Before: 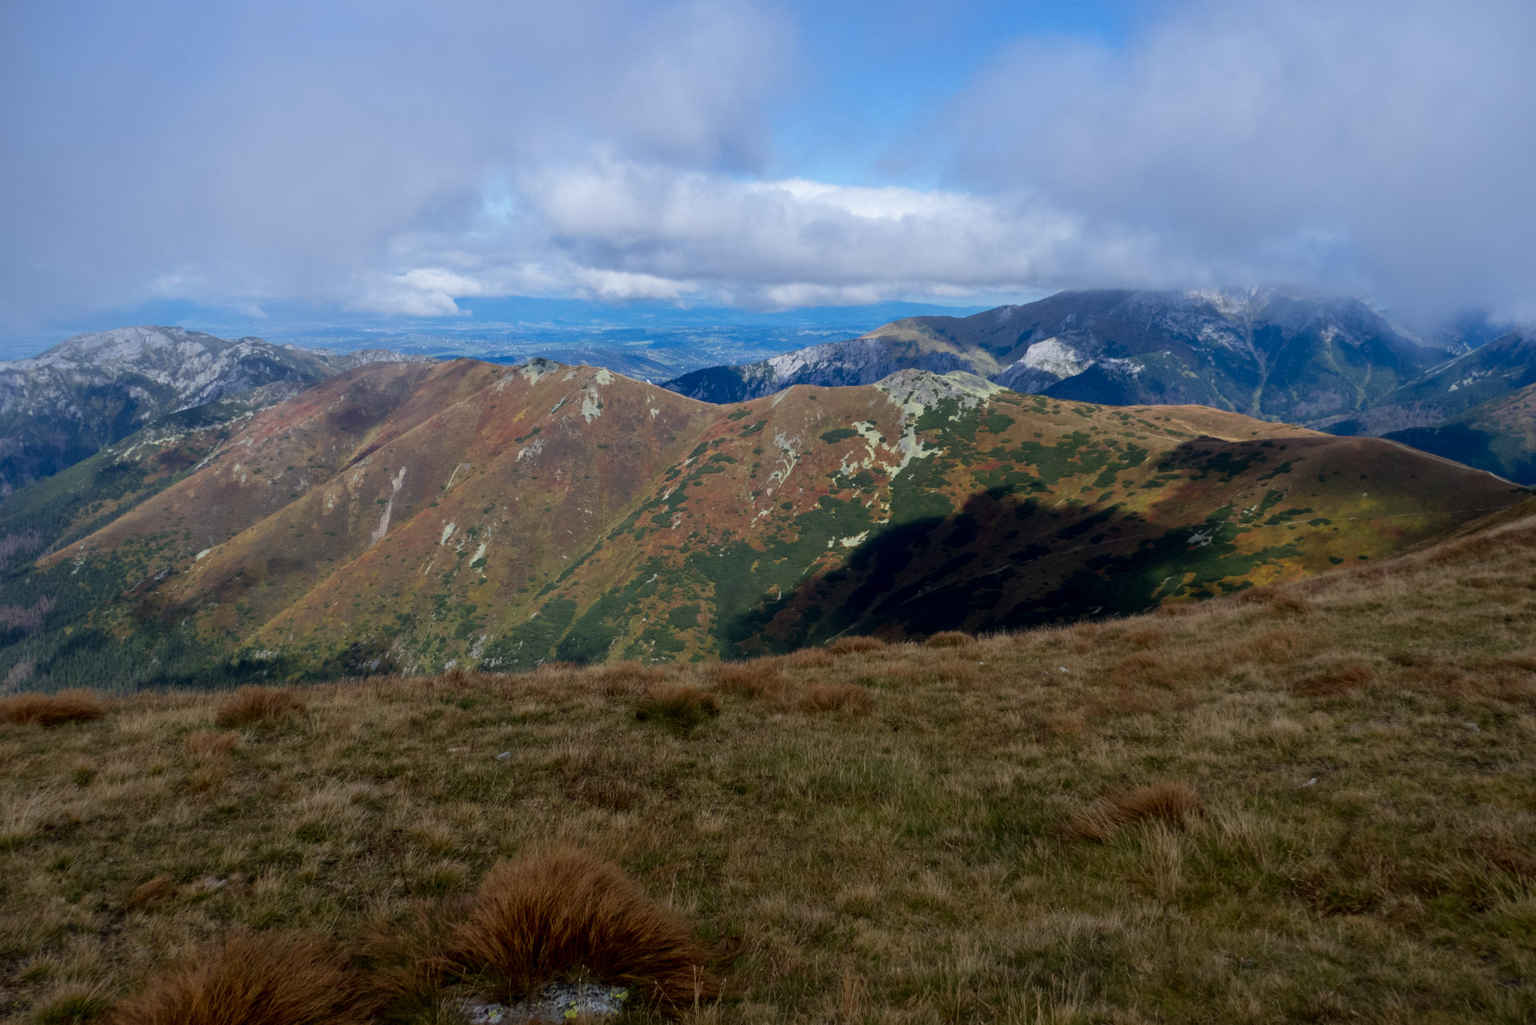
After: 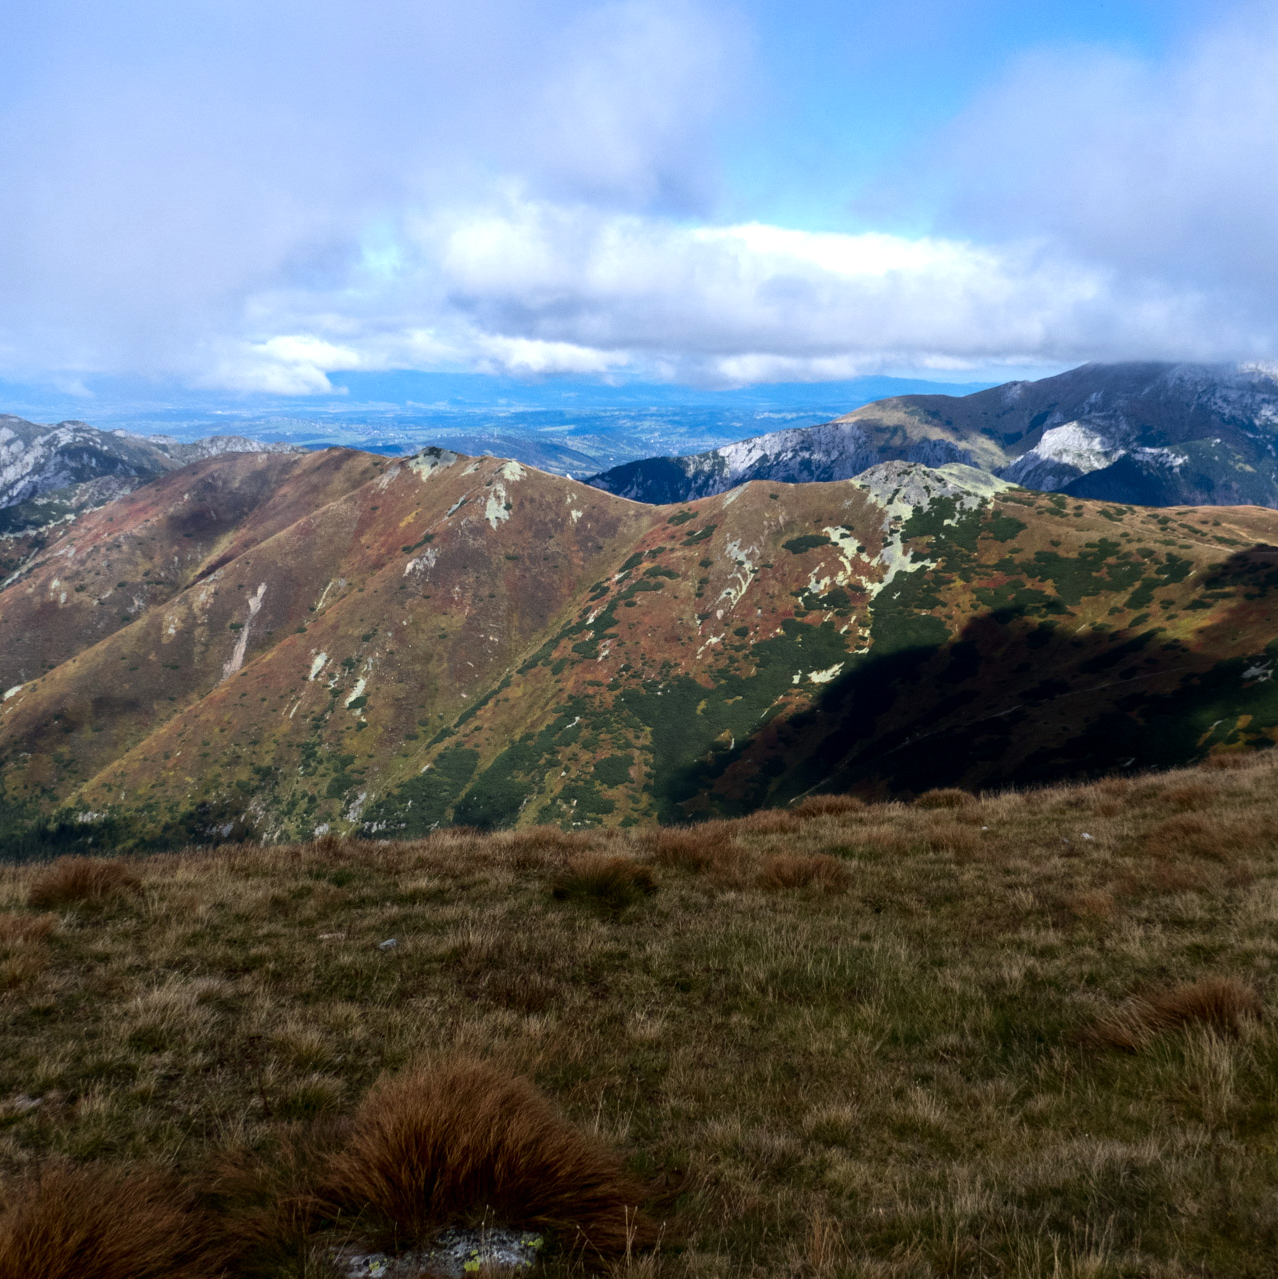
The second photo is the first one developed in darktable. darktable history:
crop and rotate: left 12.586%, right 20.751%
tone equalizer: -8 EV -0.725 EV, -7 EV -0.709 EV, -6 EV -0.63 EV, -5 EV -0.404 EV, -3 EV 0.397 EV, -2 EV 0.6 EV, -1 EV 0.679 EV, +0 EV 0.751 EV, edges refinement/feathering 500, mask exposure compensation -1.57 EV, preserve details no
